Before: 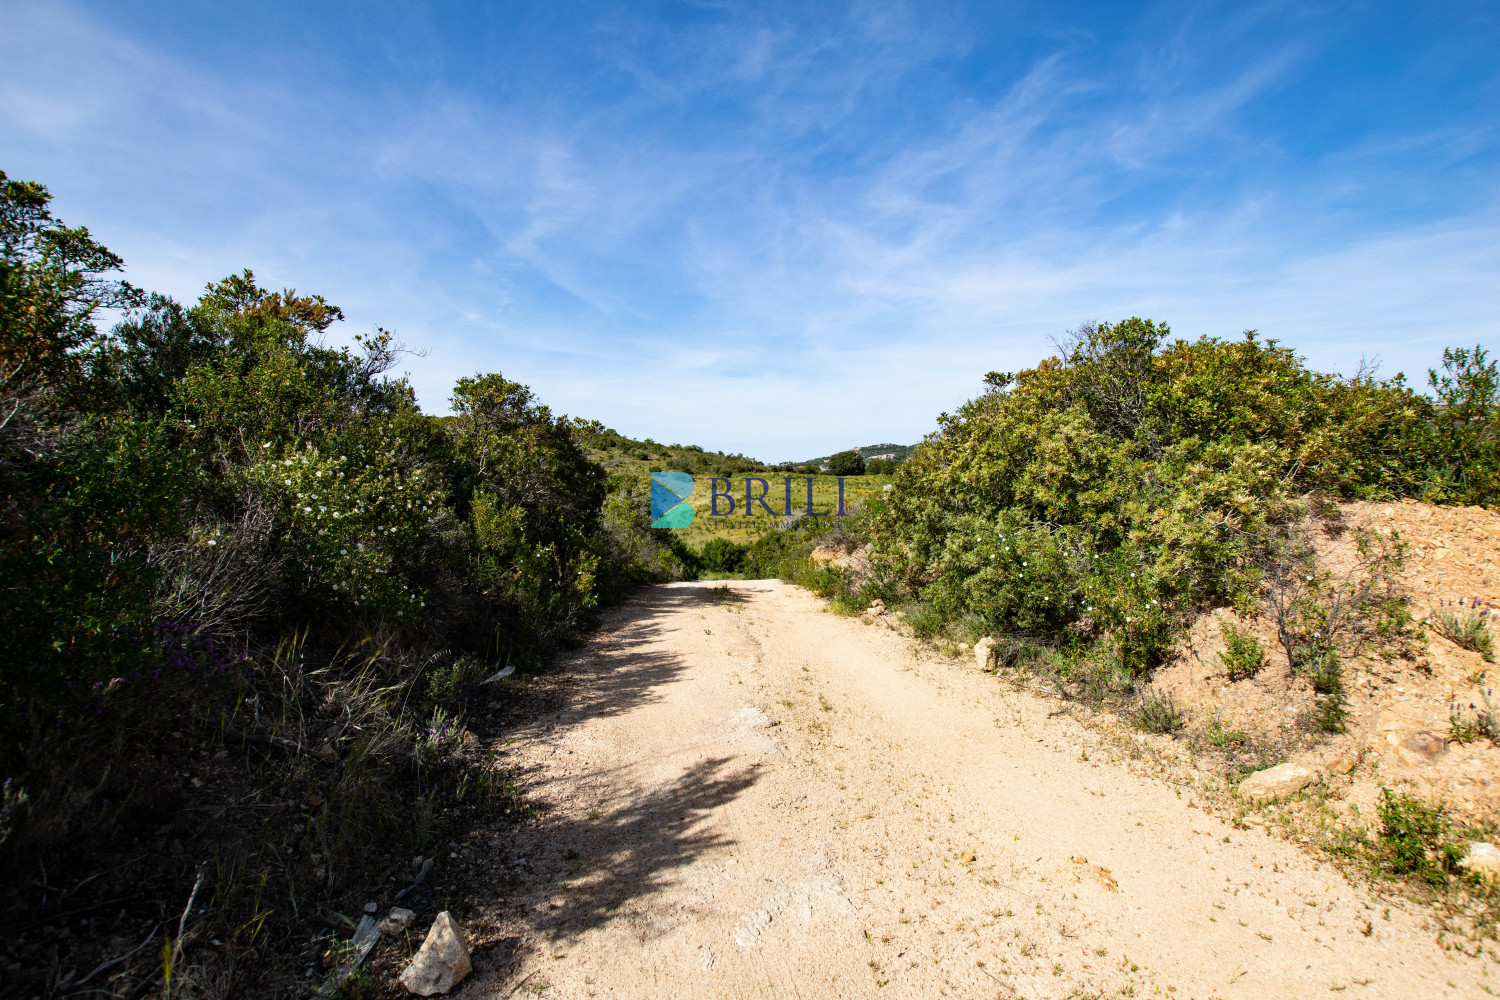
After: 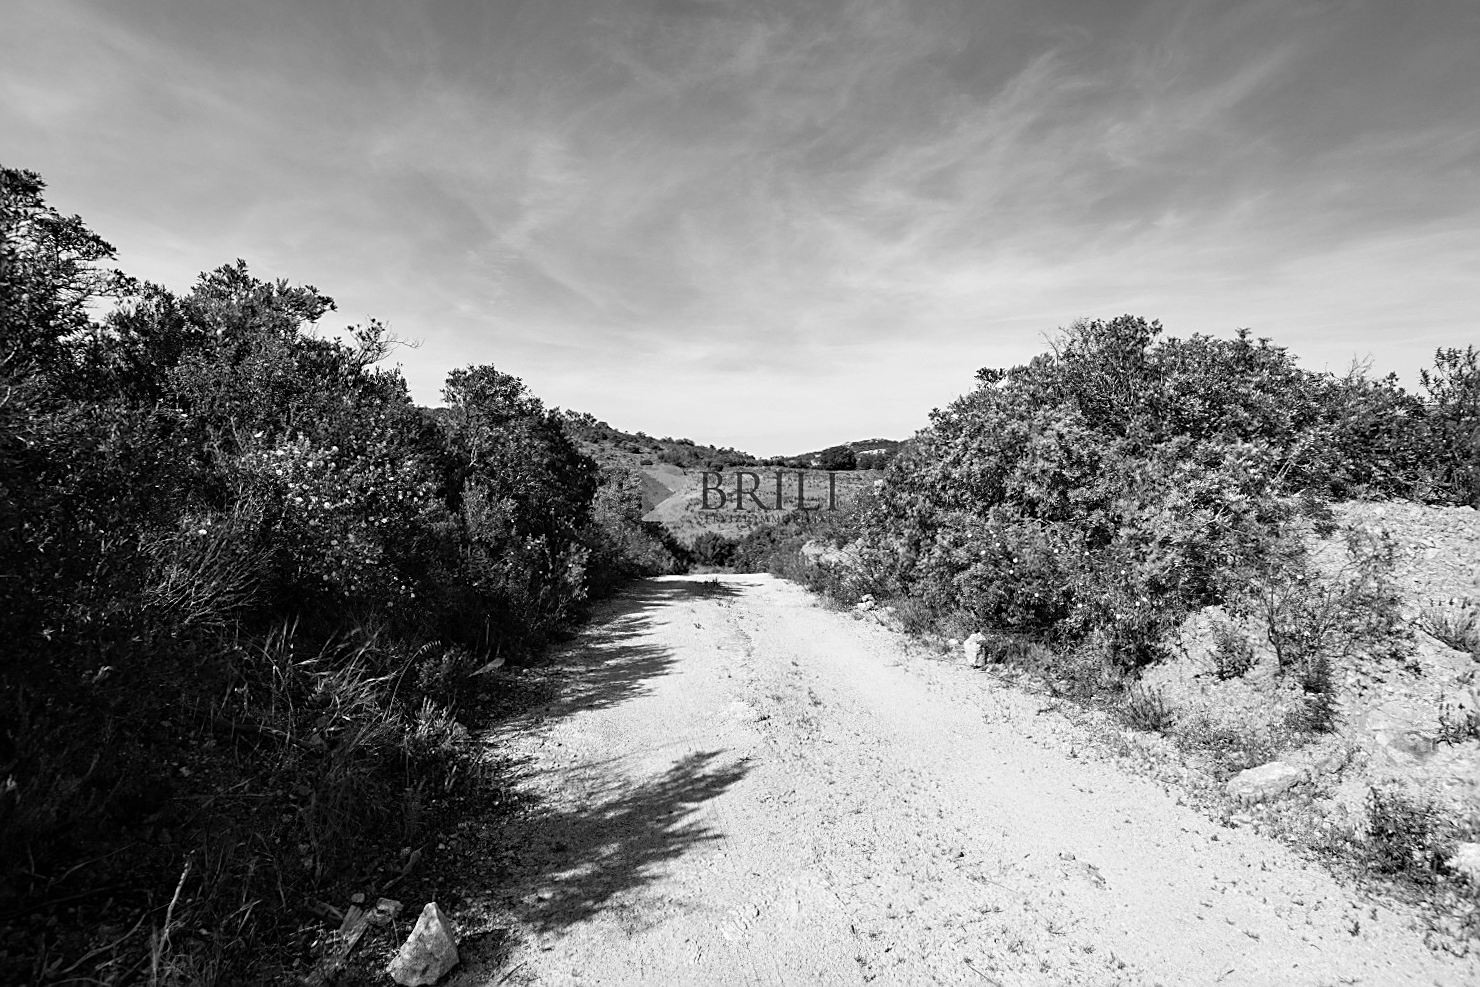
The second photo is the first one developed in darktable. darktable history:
sharpen: on, module defaults
monochrome: a 16.01, b -2.65, highlights 0.52
crop and rotate: angle -0.5°
